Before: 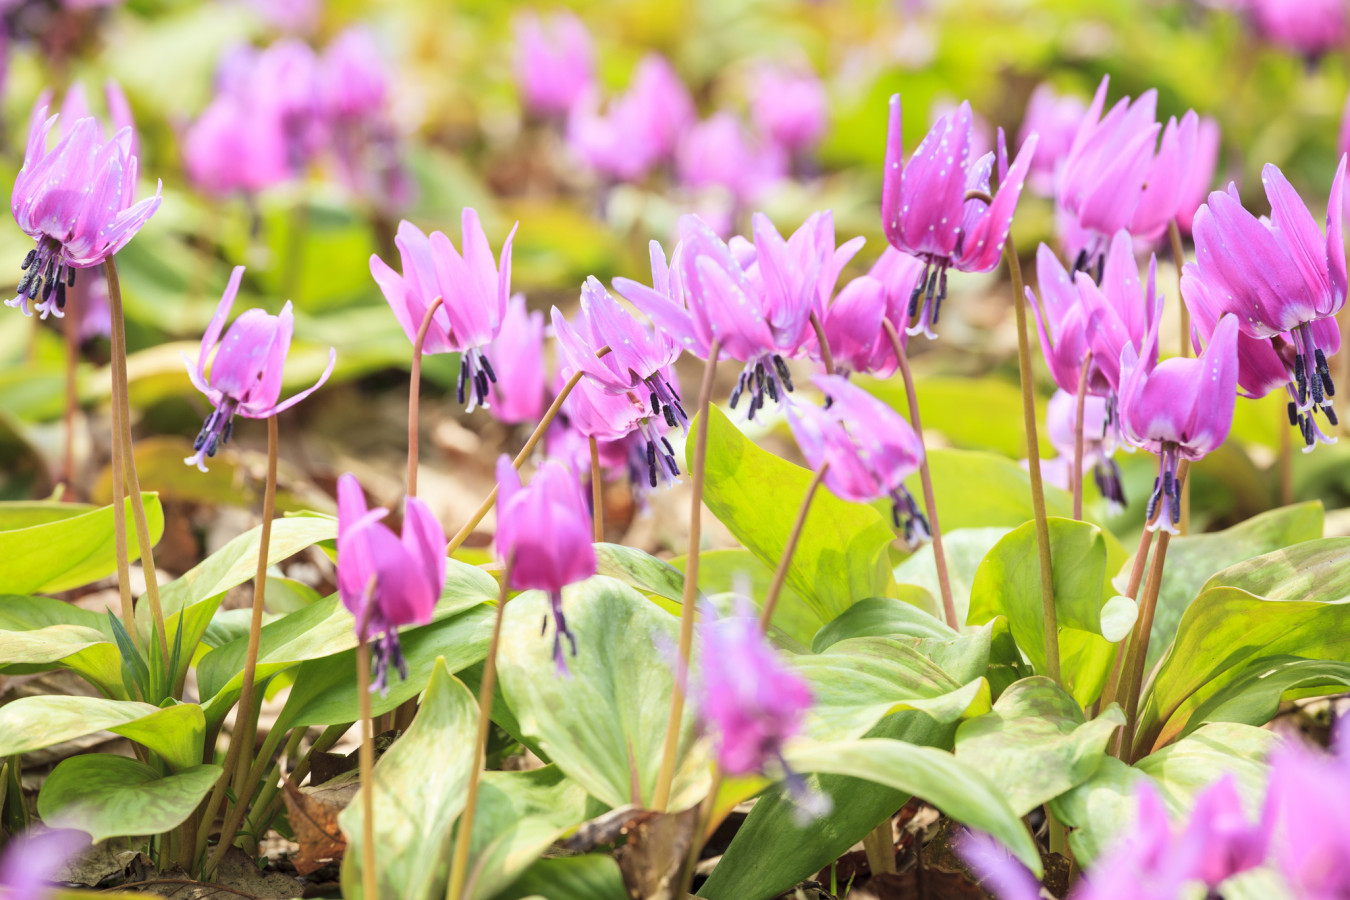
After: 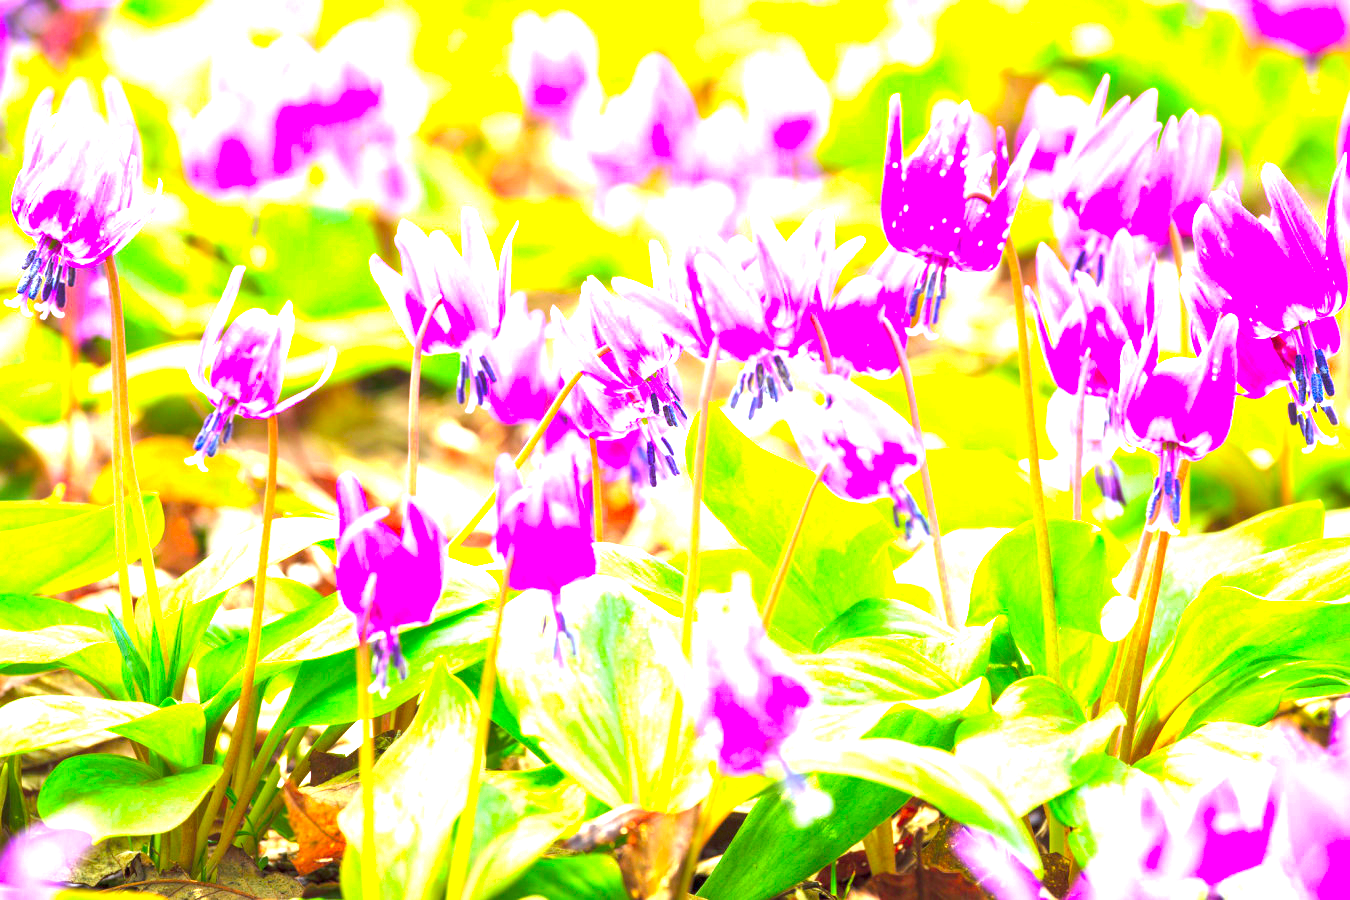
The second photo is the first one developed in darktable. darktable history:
white balance: red 0.954, blue 1.079
exposure: black level correction 0, exposure 1.741 EV, compensate exposure bias true, compensate highlight preservation false
color correction: saturation 2.15
